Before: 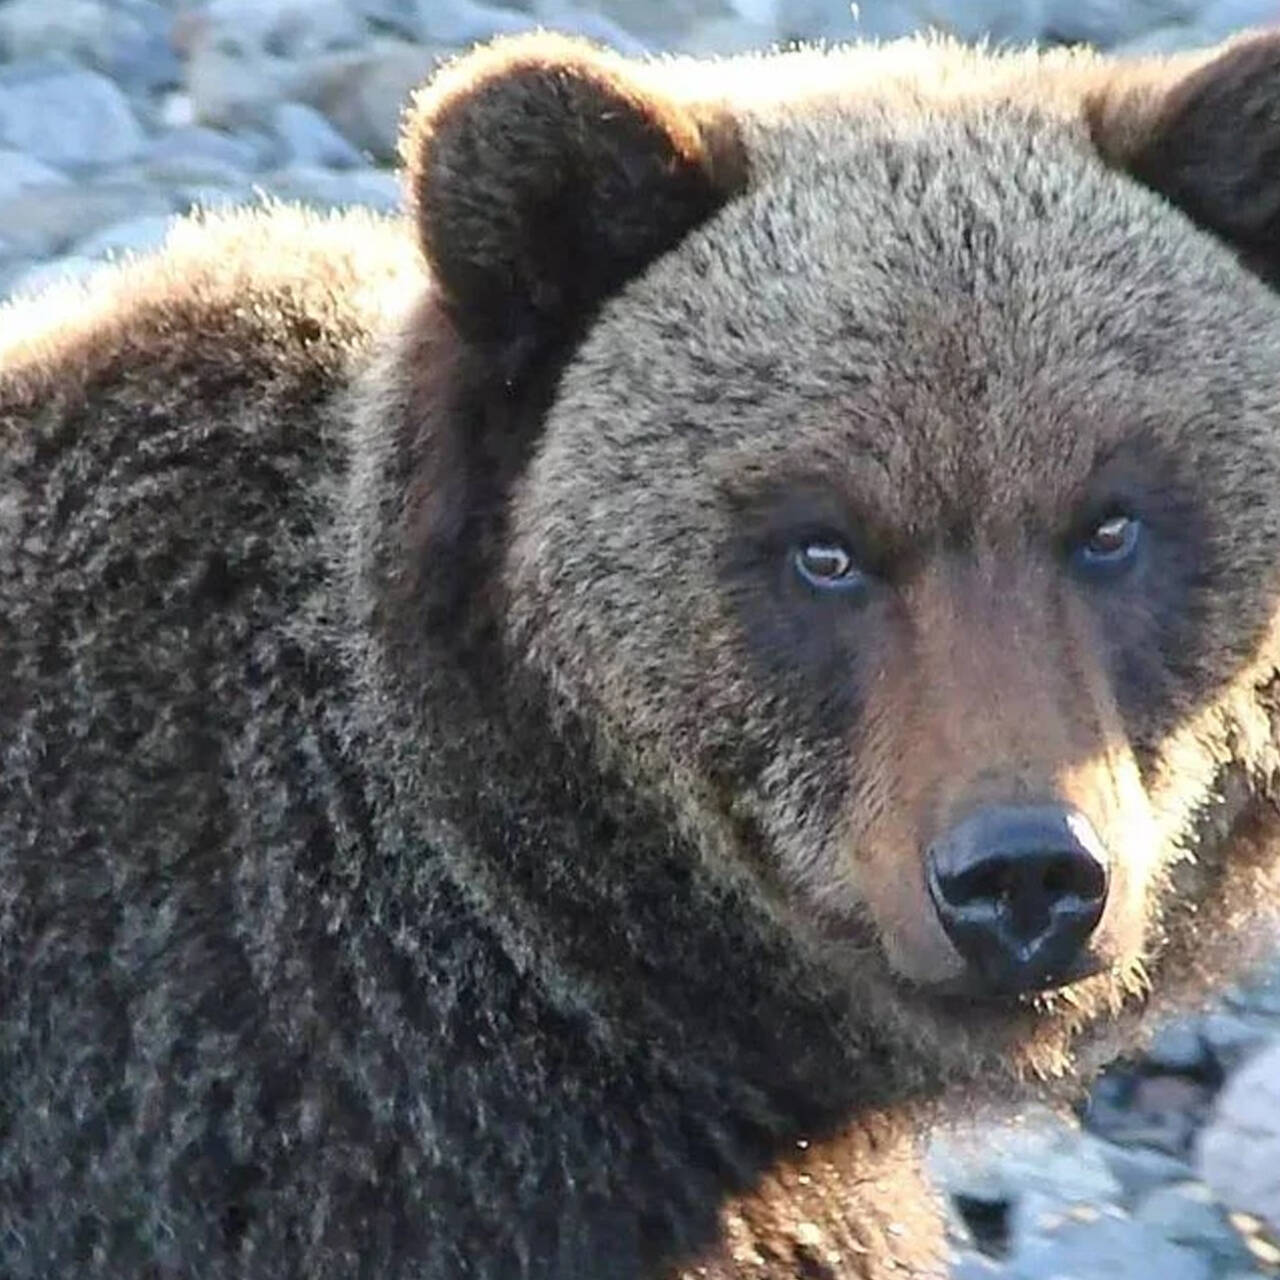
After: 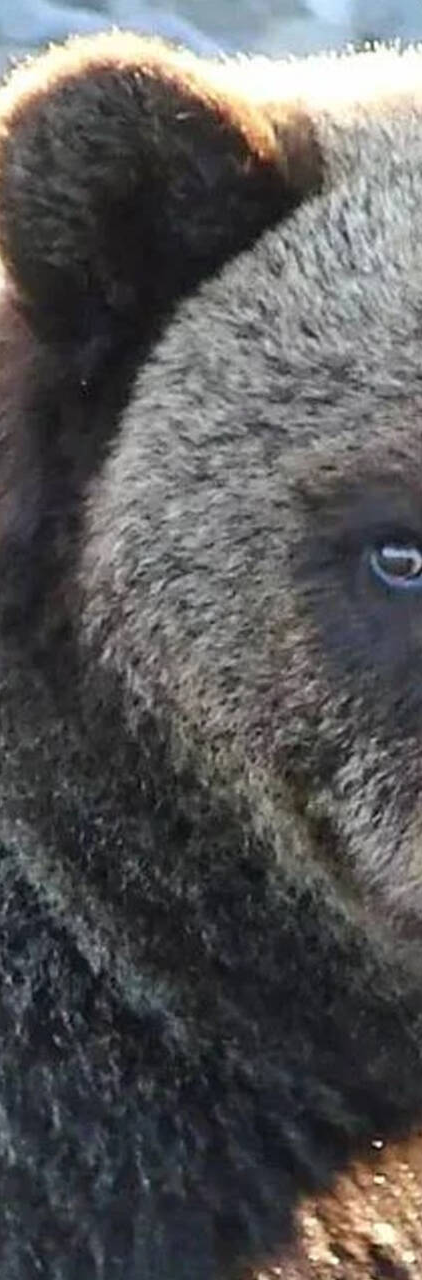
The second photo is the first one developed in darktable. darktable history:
crop: left 33.259%, right 33.733%
